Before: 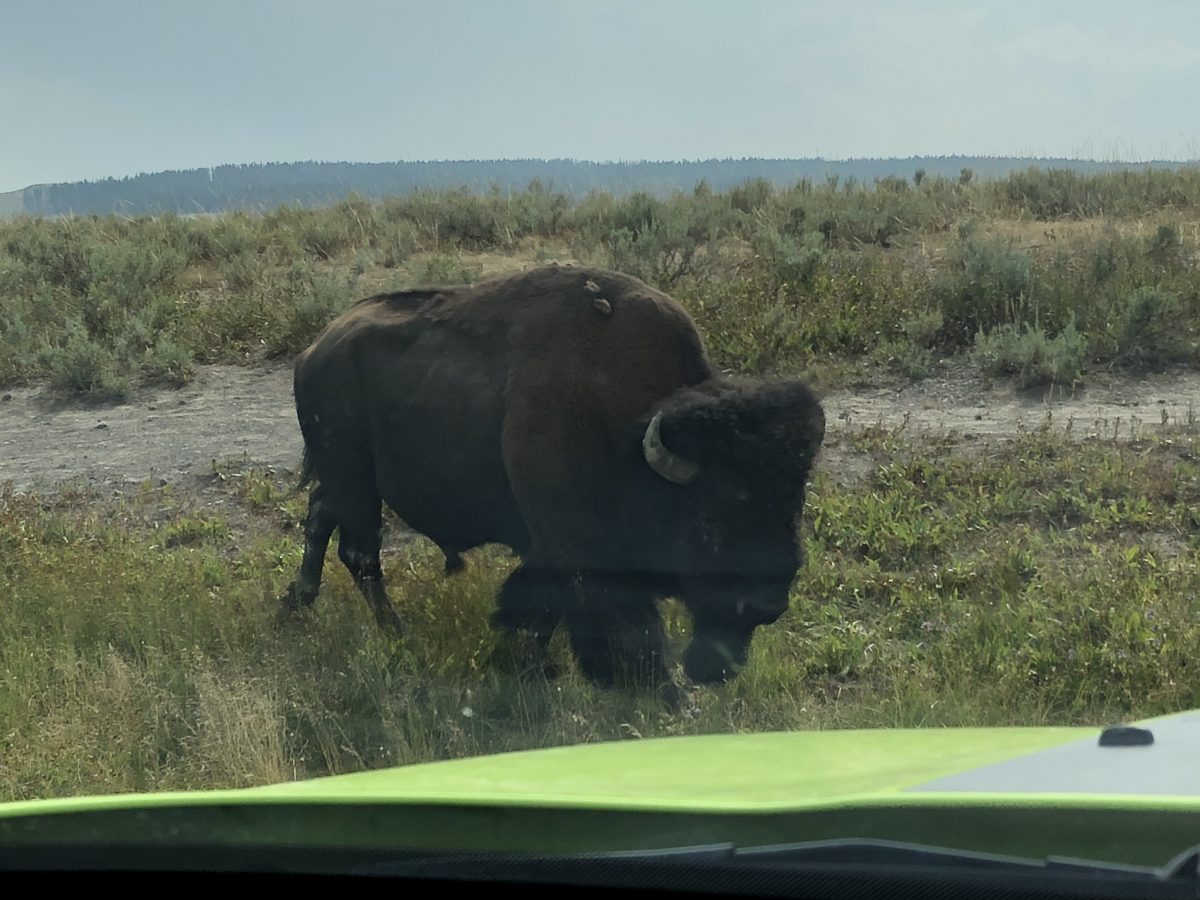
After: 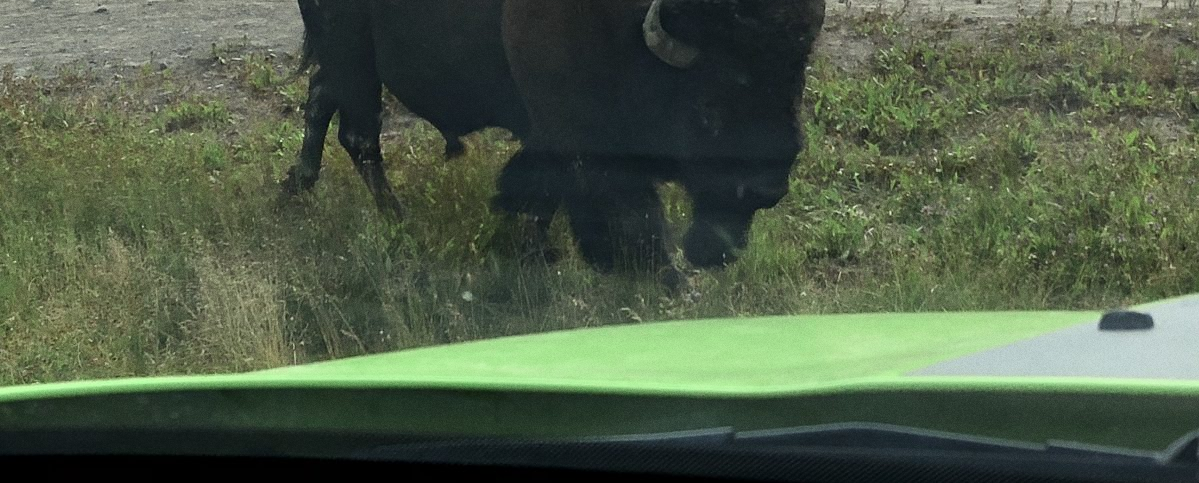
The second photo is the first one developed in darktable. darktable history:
grain: coarseness 0.09 ISO
color zones: curves: ch2 [(0, 0.5) (0.143, 0.517) (0.286, 0.571) (0.429, 0.522) (0.571, 0.5) (0.714, 0.5) (0.857, 0.5) (1, 0.5)]
tone equalizer: on, module defaults
crop and rotate: top 46.237%
